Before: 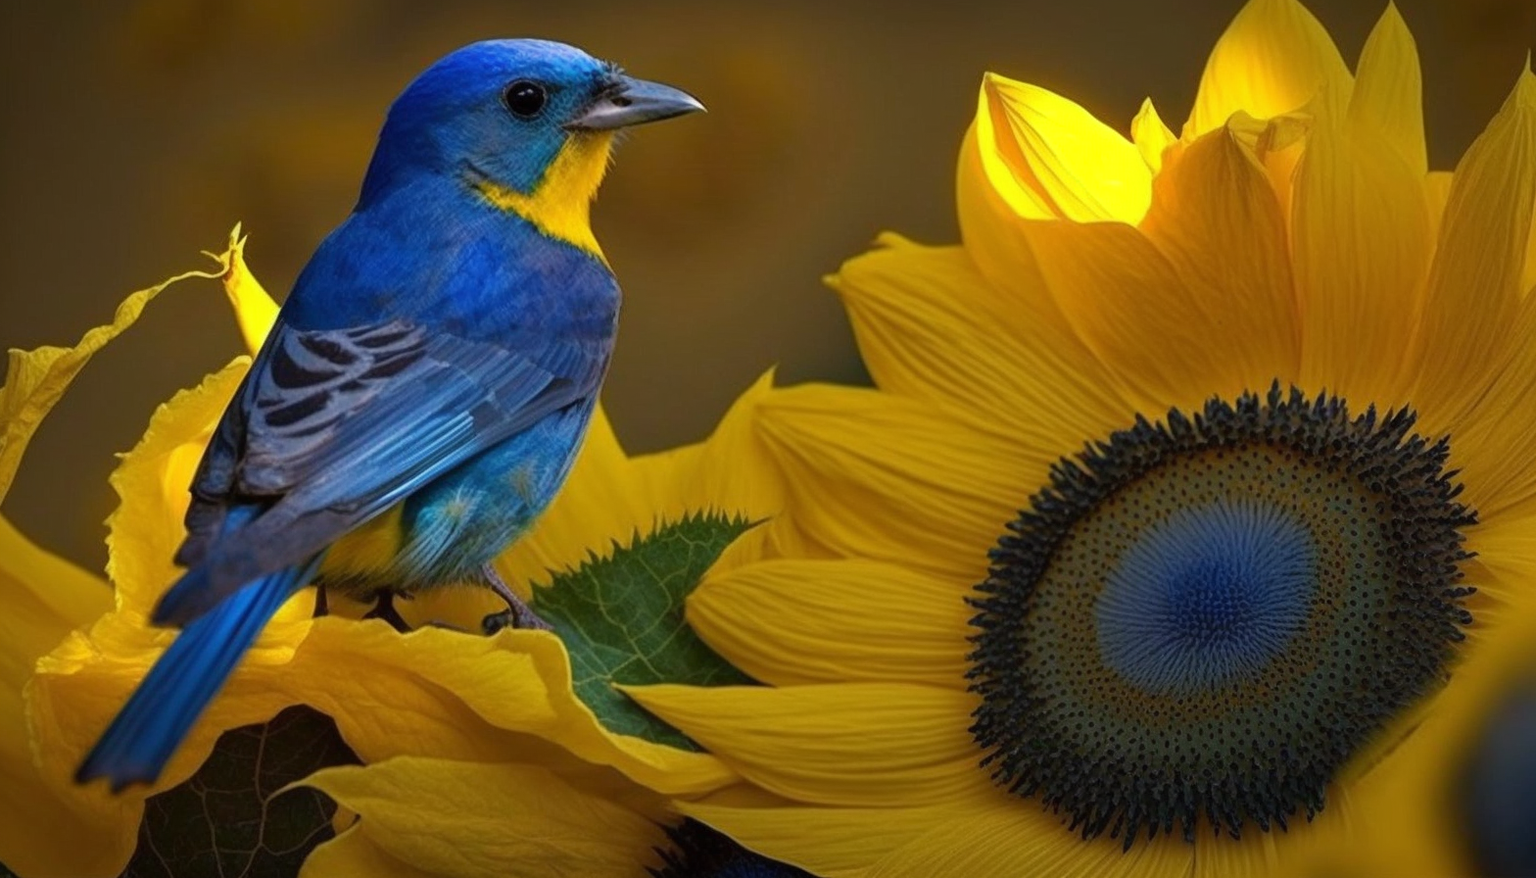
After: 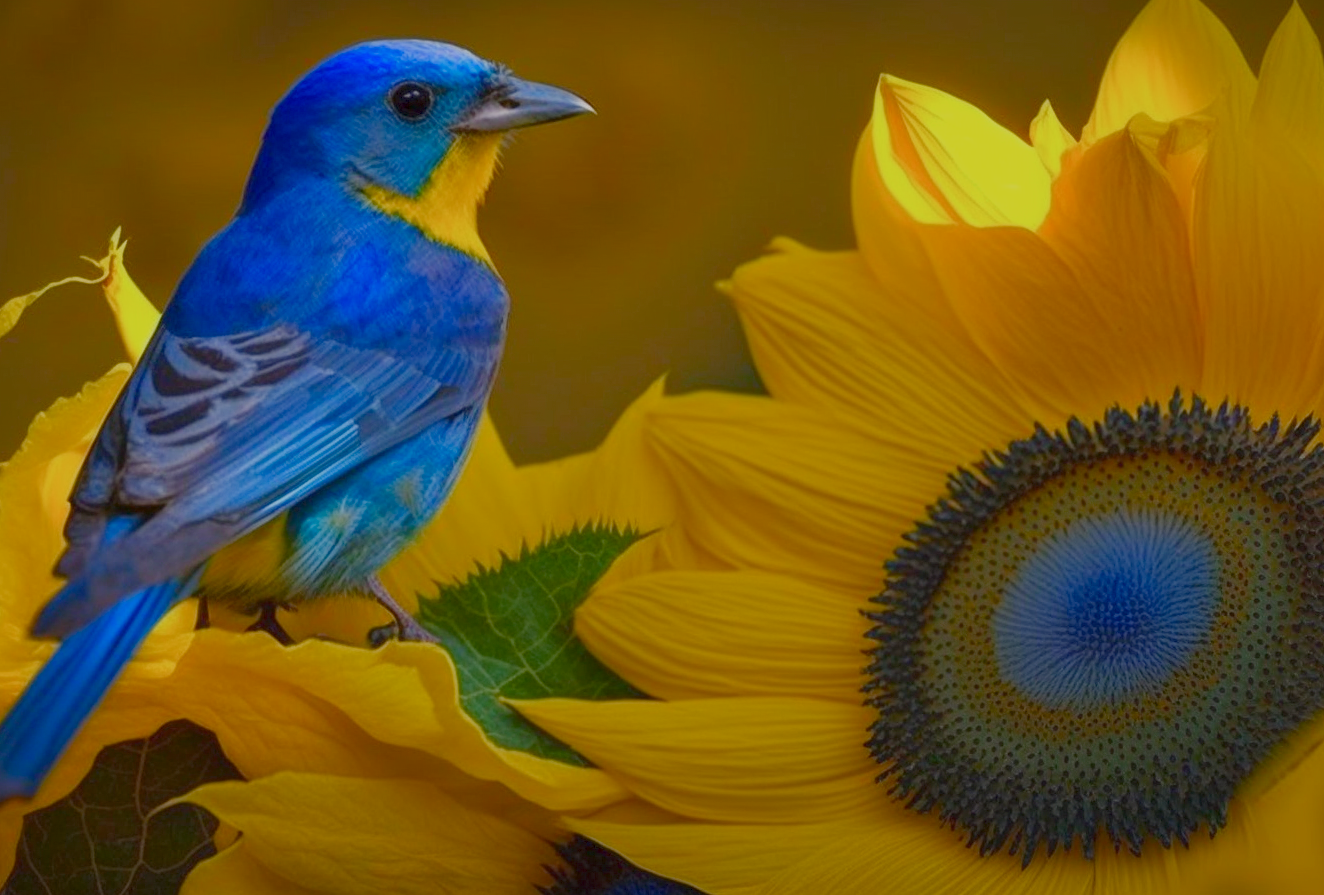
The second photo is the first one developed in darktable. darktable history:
color balance rgb: perceptual saturation grading › global saturation 20%, perceptual saturation grading › highlights -24.903%, perceptual saturation grading › shadows 25.495%, contrast -29.565%
crop: left 7.981%, right 7.525%
